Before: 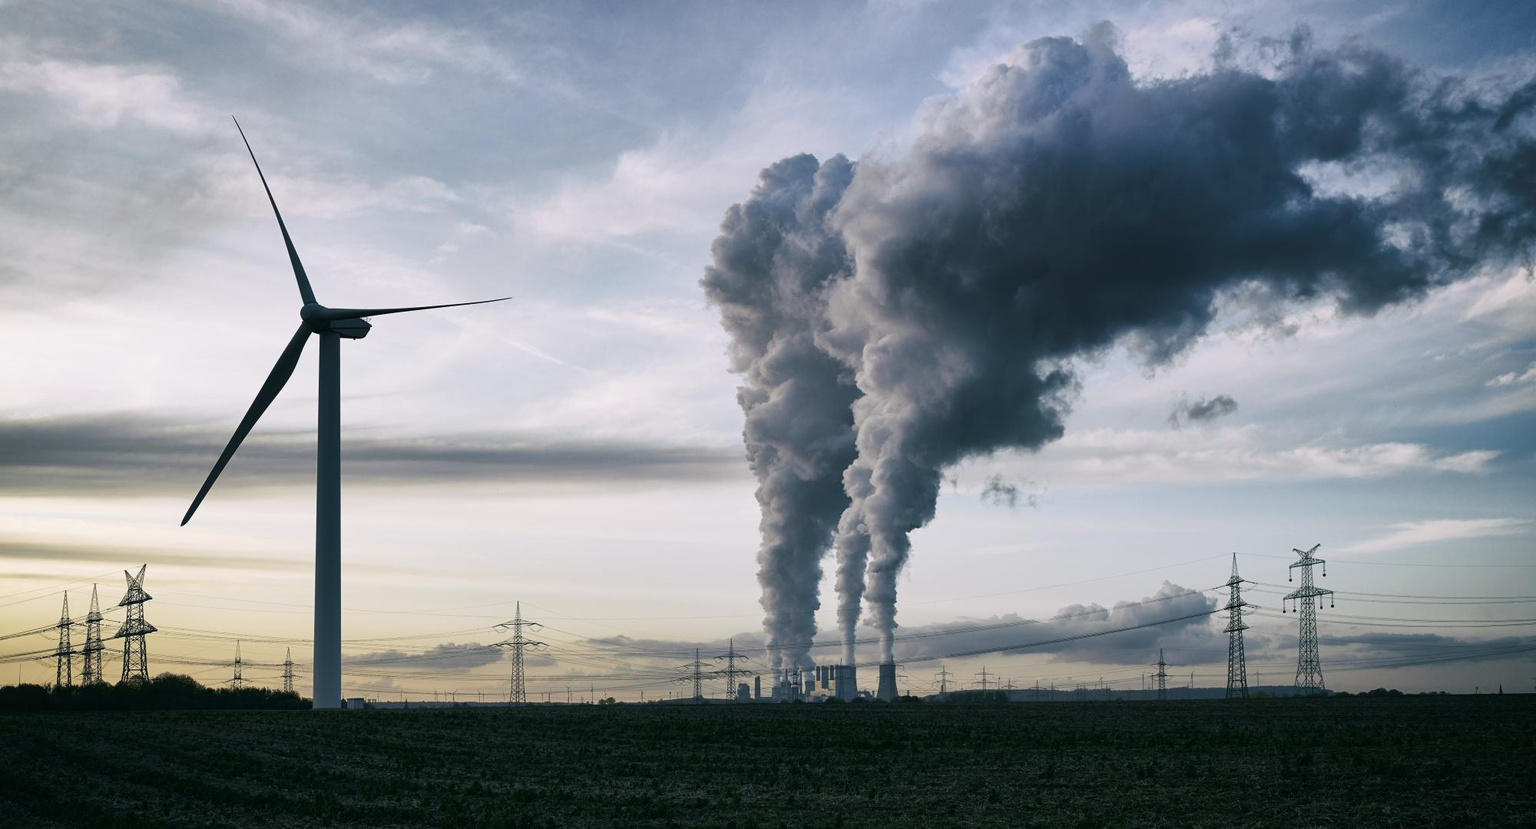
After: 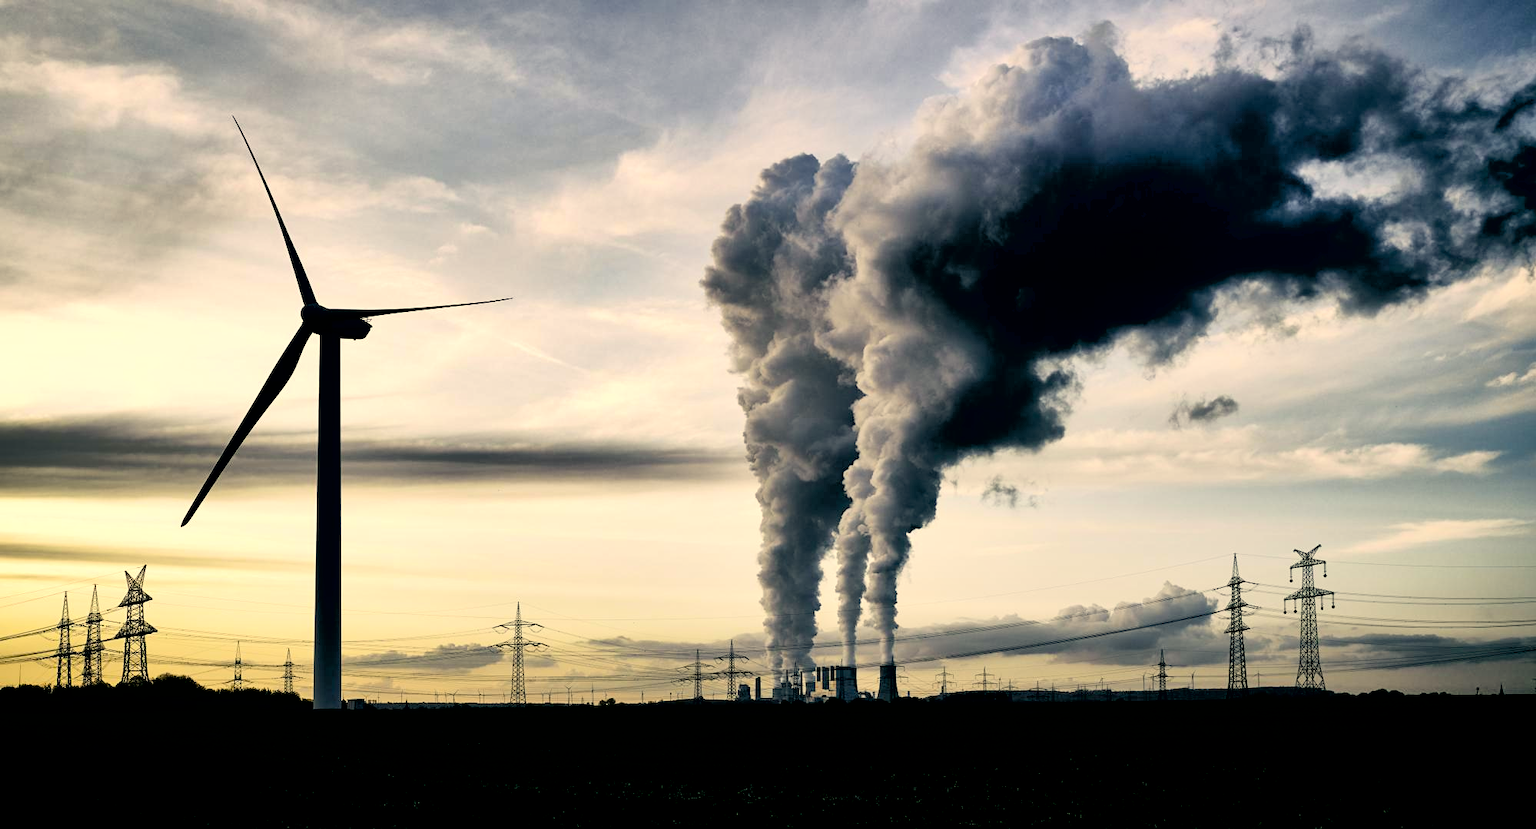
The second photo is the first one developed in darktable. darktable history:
tone curve: curves: ch0 [(0, 0) (0.118, 0.034) (0.182, 0.124) (0.265, 0.214) (0.504, 0.508) (0.783, 0.825) (1, 1)], color space Lab, linked channels, preserve colors none
color correction: highlights a* 2.72, highlights b* 22.8
exposure: black level correction 0.031, exposure 0.304 EV, compensate highlight preservation false
shadows and highlights: soften with gaussian
